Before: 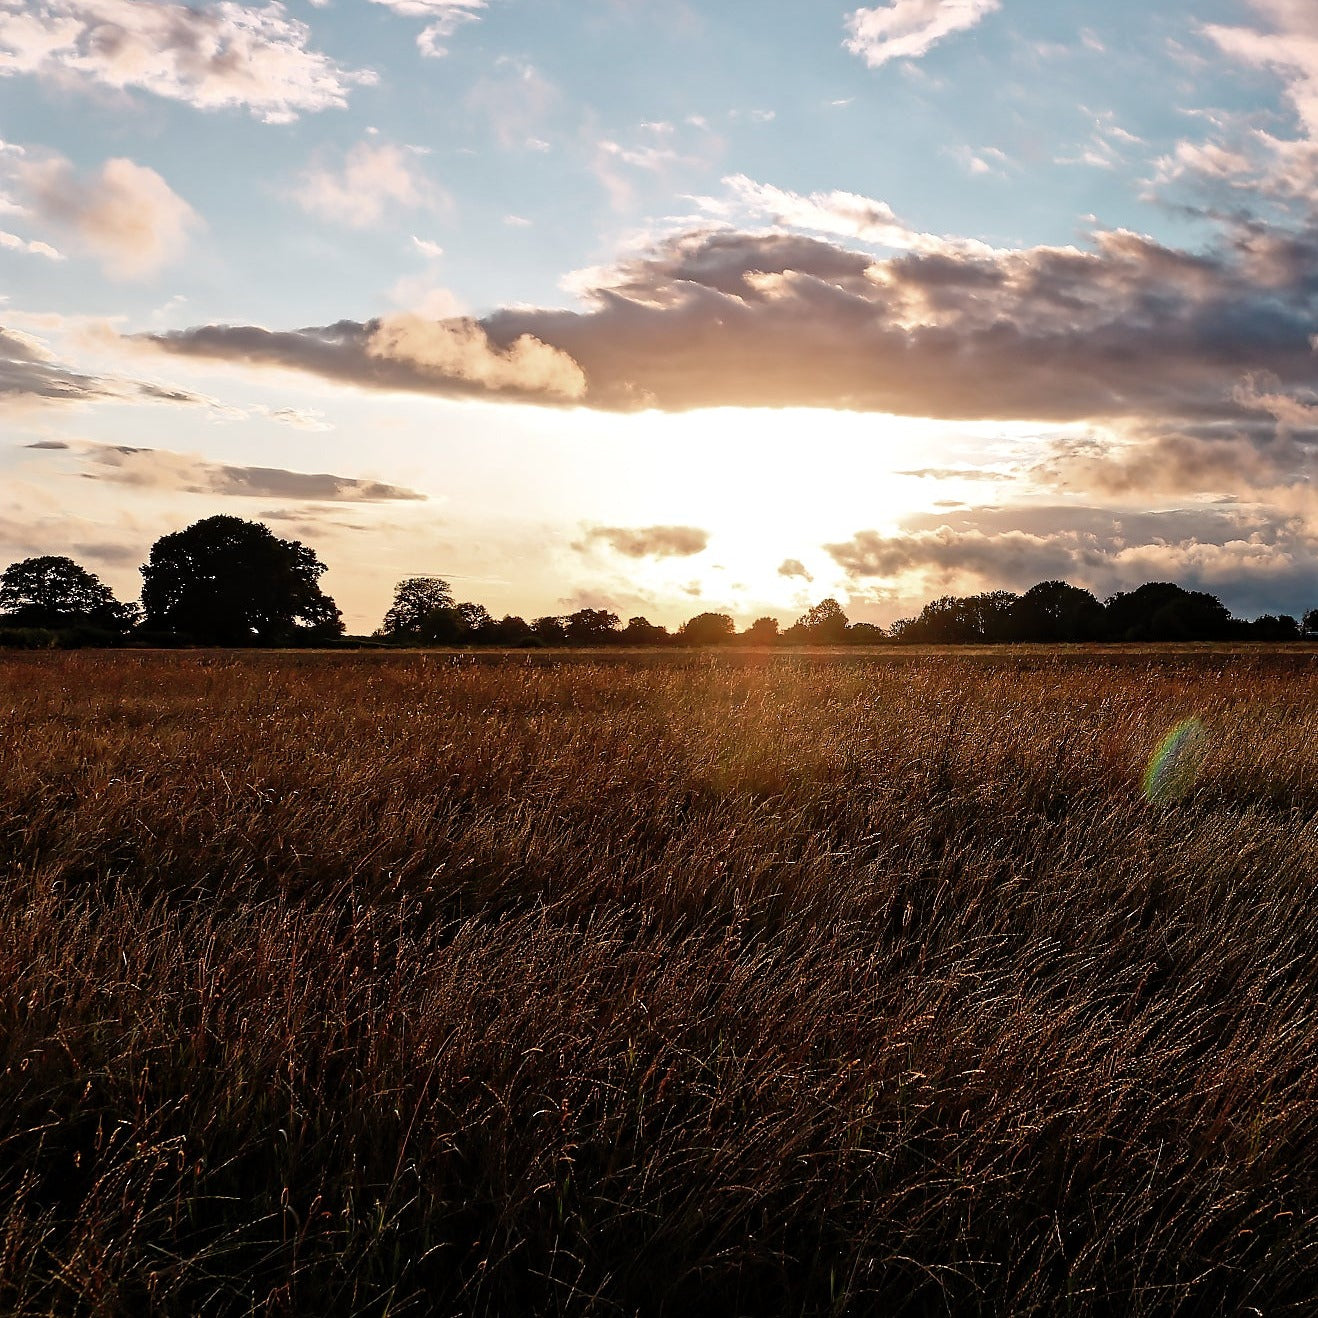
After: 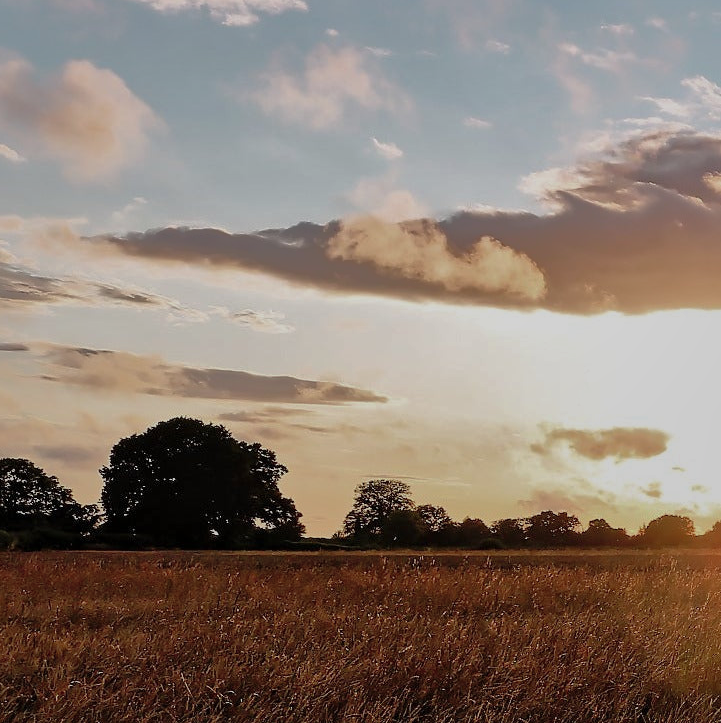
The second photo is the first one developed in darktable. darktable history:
crop and rotate: left 3.047%, top 7.509%, right 42.236%, bottom 37.598%
shadows and highlights: shadows 40, highlights -60
exposure: exposure -0.36 EV, compensate highlight preservation false
